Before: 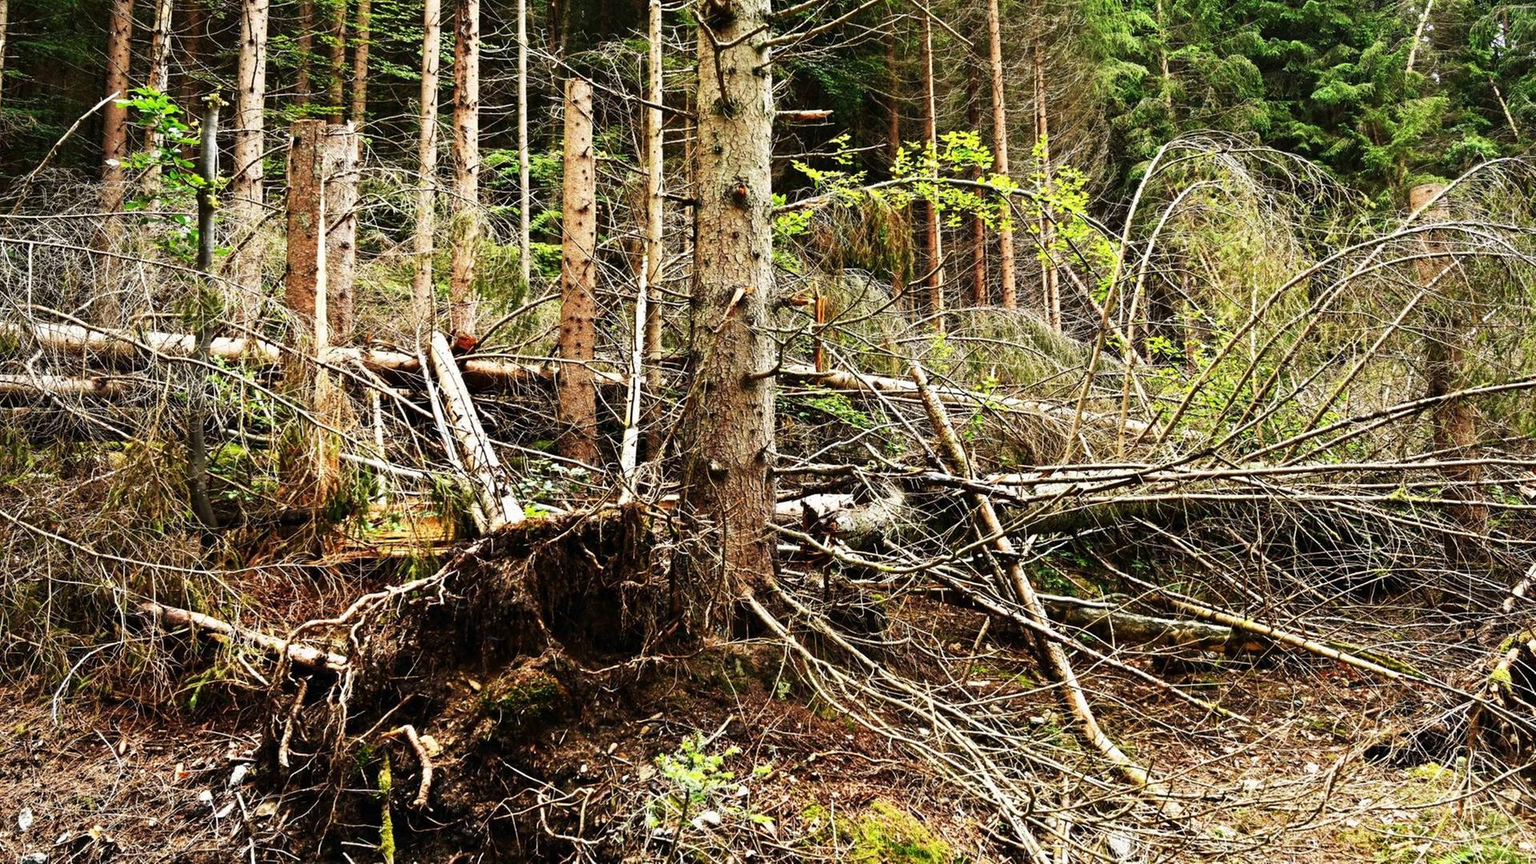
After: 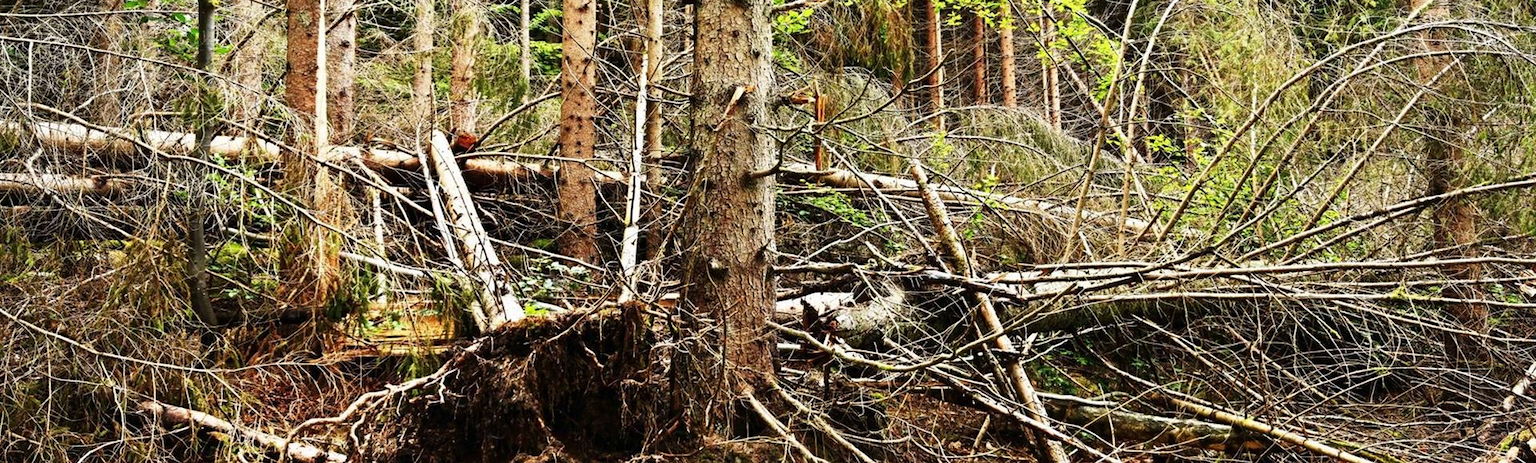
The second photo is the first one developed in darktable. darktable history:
crop and rotate: top 23.344%, bottom 23.028%
